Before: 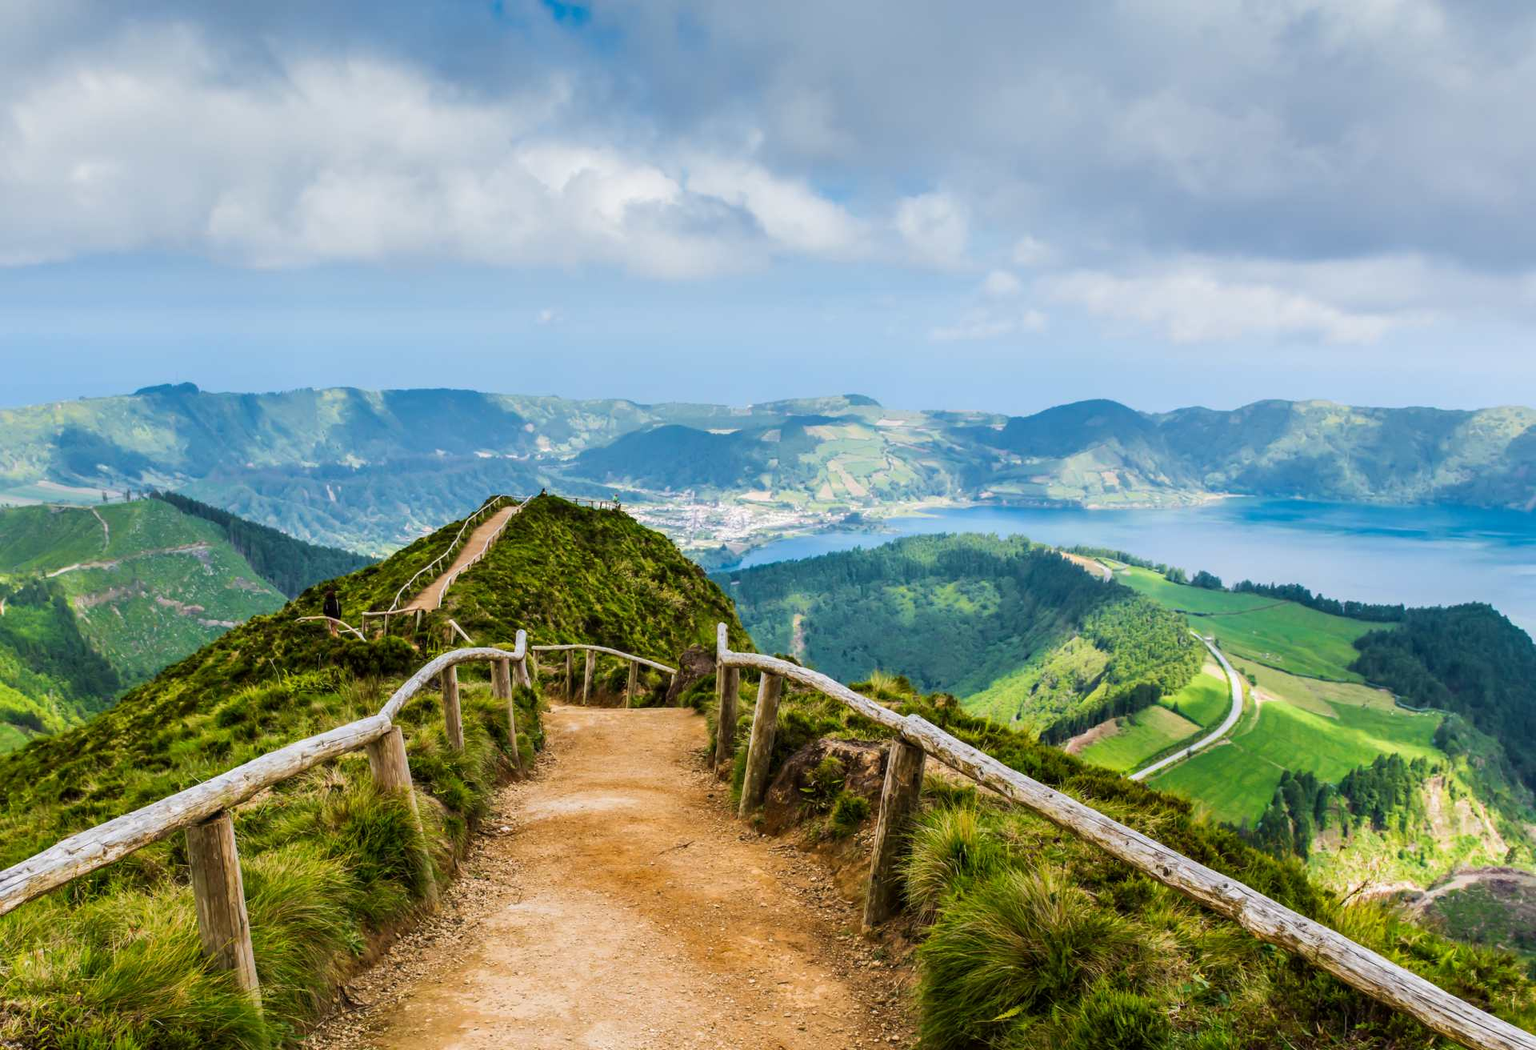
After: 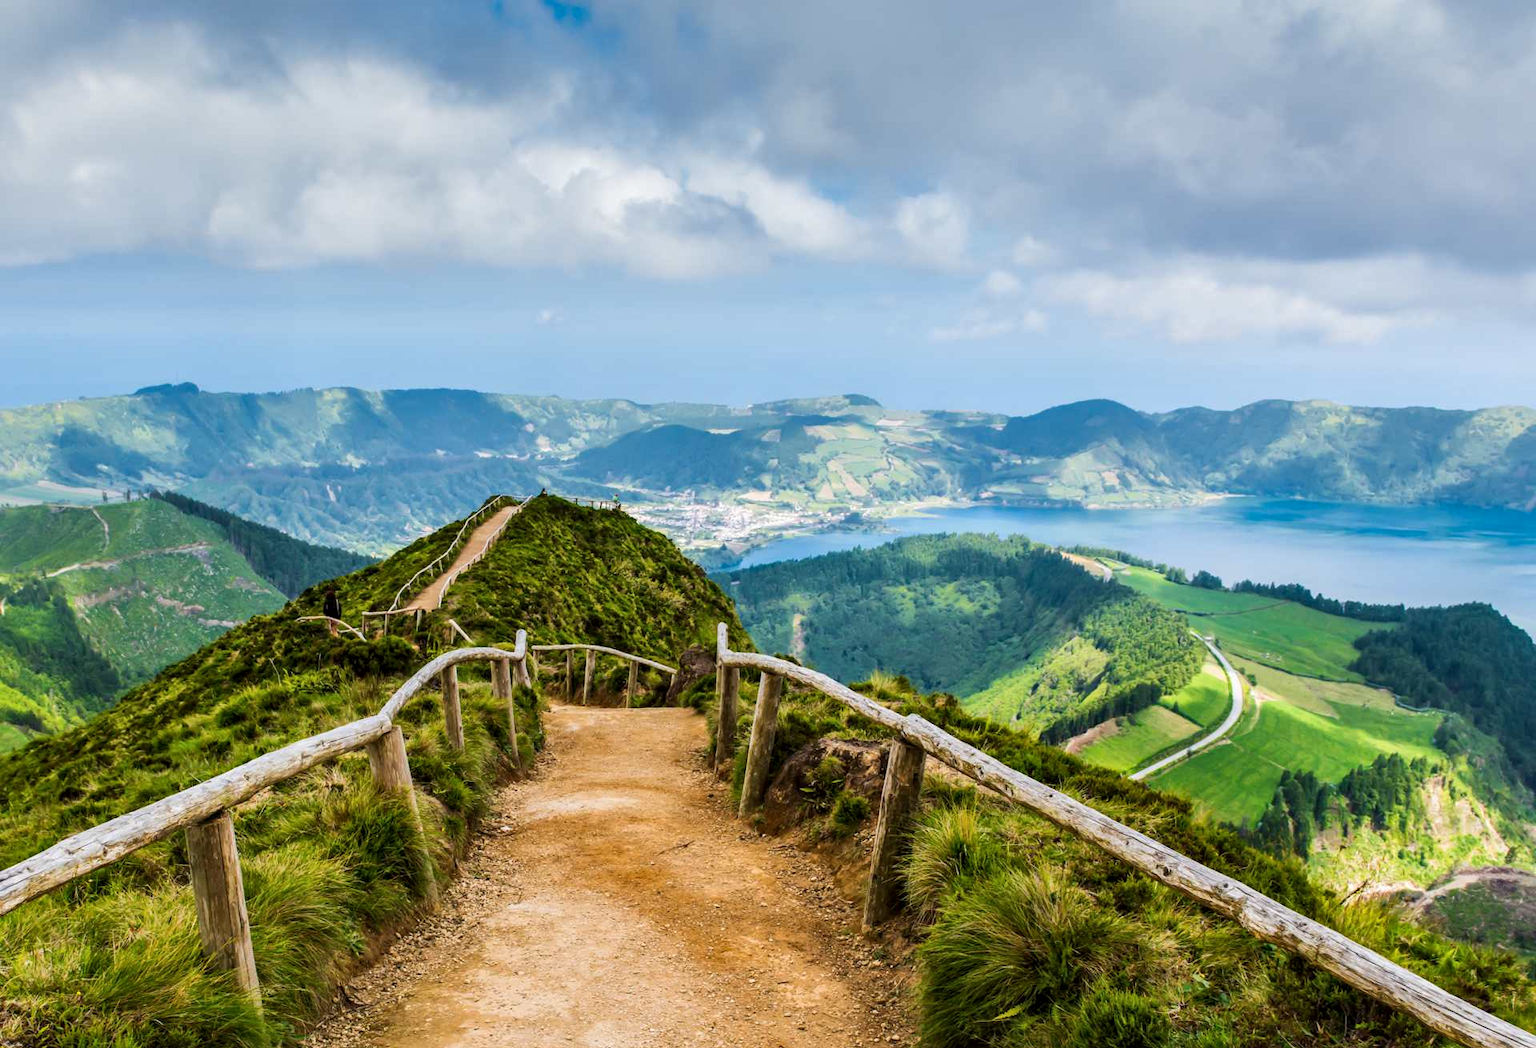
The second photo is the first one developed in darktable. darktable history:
local contrast: mode bilateral grid, contrast 20, coarseness 50, detail 120%, midtone range 0.2
crop: top 0.05%, bottom 0.098%
